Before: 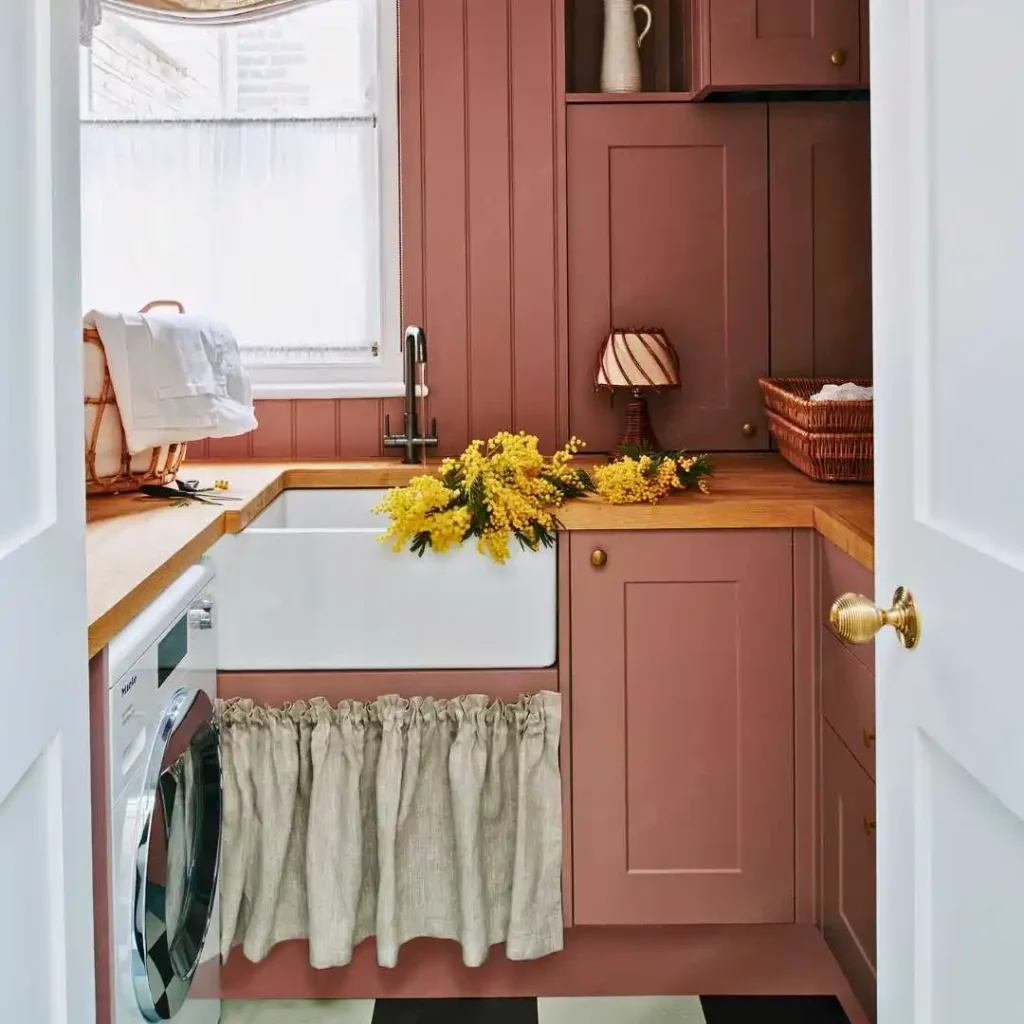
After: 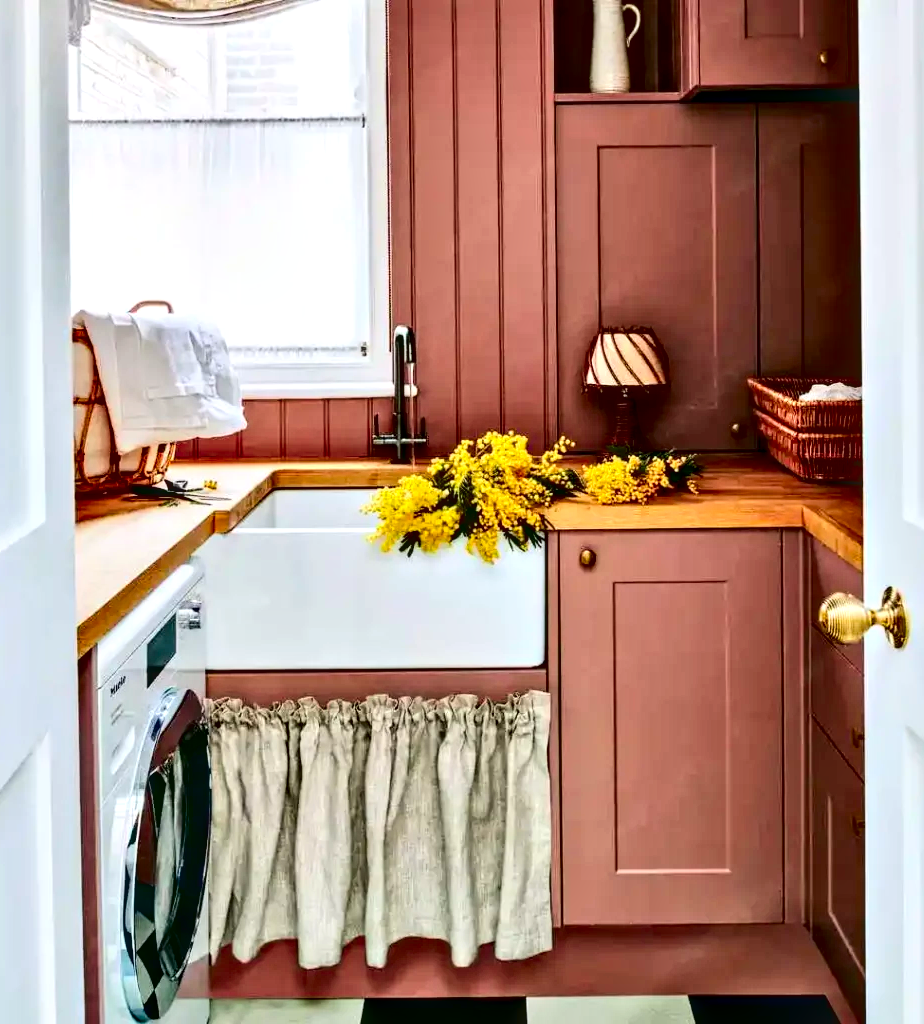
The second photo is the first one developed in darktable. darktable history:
exposure: black level correction 0.005, exposure 0.002 EV, compensate exposure bias true, compensate highlight preservation false
crop and rotate: left 1.13%, right 8.601%
contrast brightness saturation: contrast 0.076, saturation 0.199
local contrast: detail 130%
tone curve: curves: ch0 [(0, 0) (0.004, 0.001) (0.133, 0.112) (0.325, 0.362) (0.832, 0.893) (1, 1)], color space Lab, independent channels, preserve colors none
contrast equalizer: octaves 7, y [[0.6 ×6], [0.55 ×6], [0 ×6], [0 ×6], [0 ×6]]
